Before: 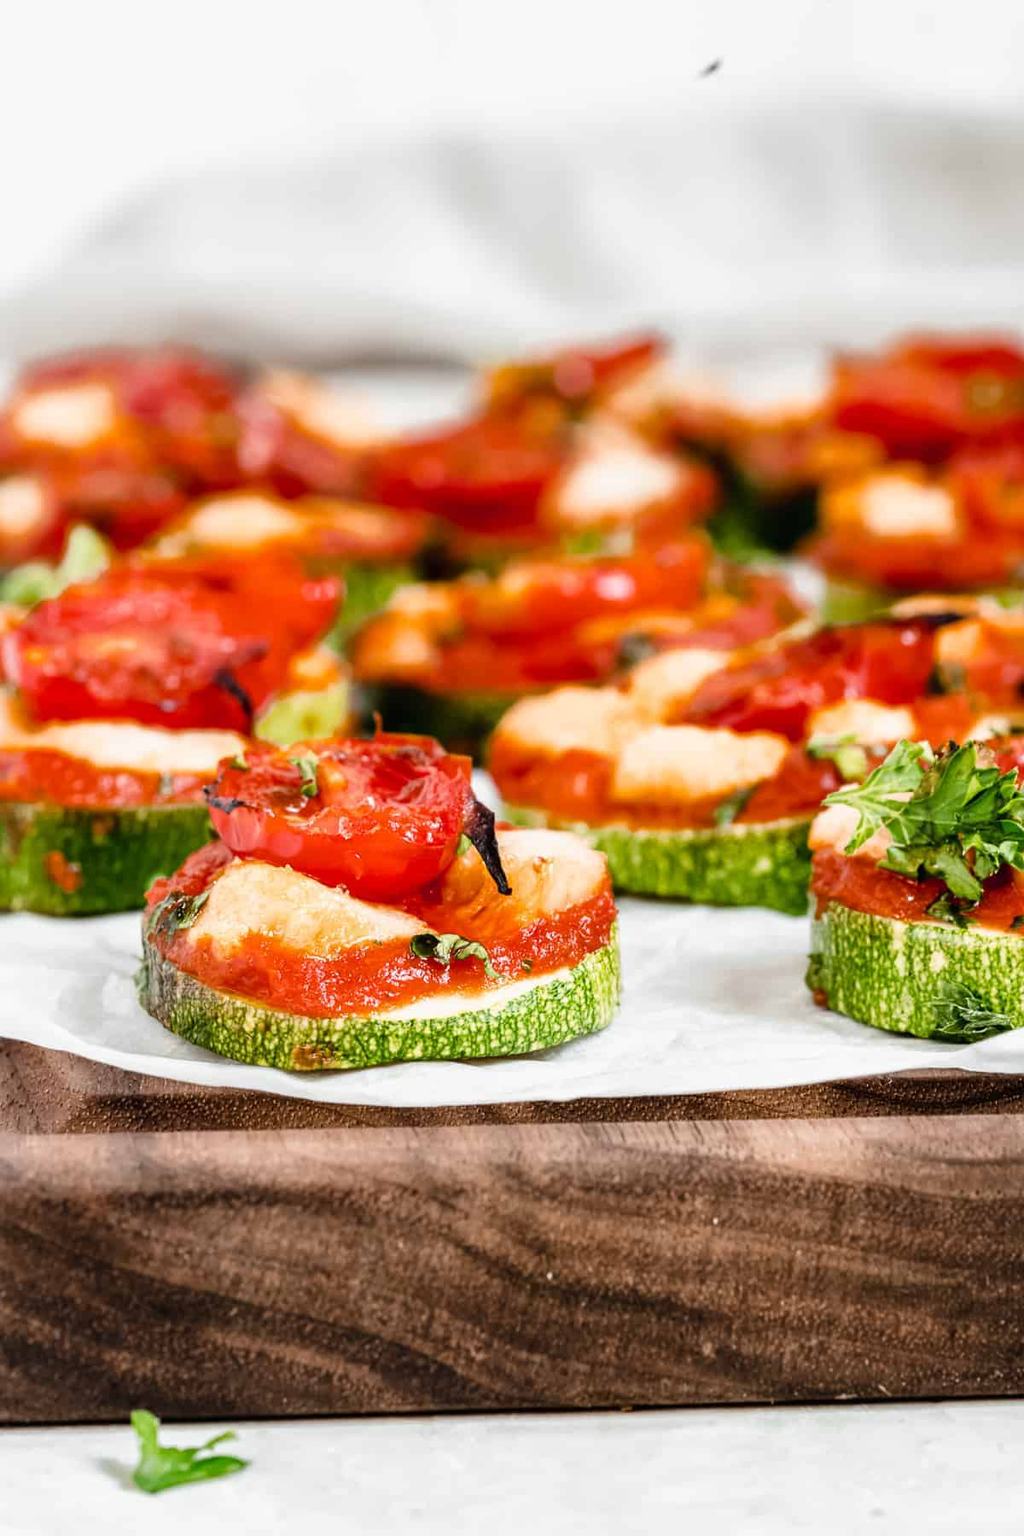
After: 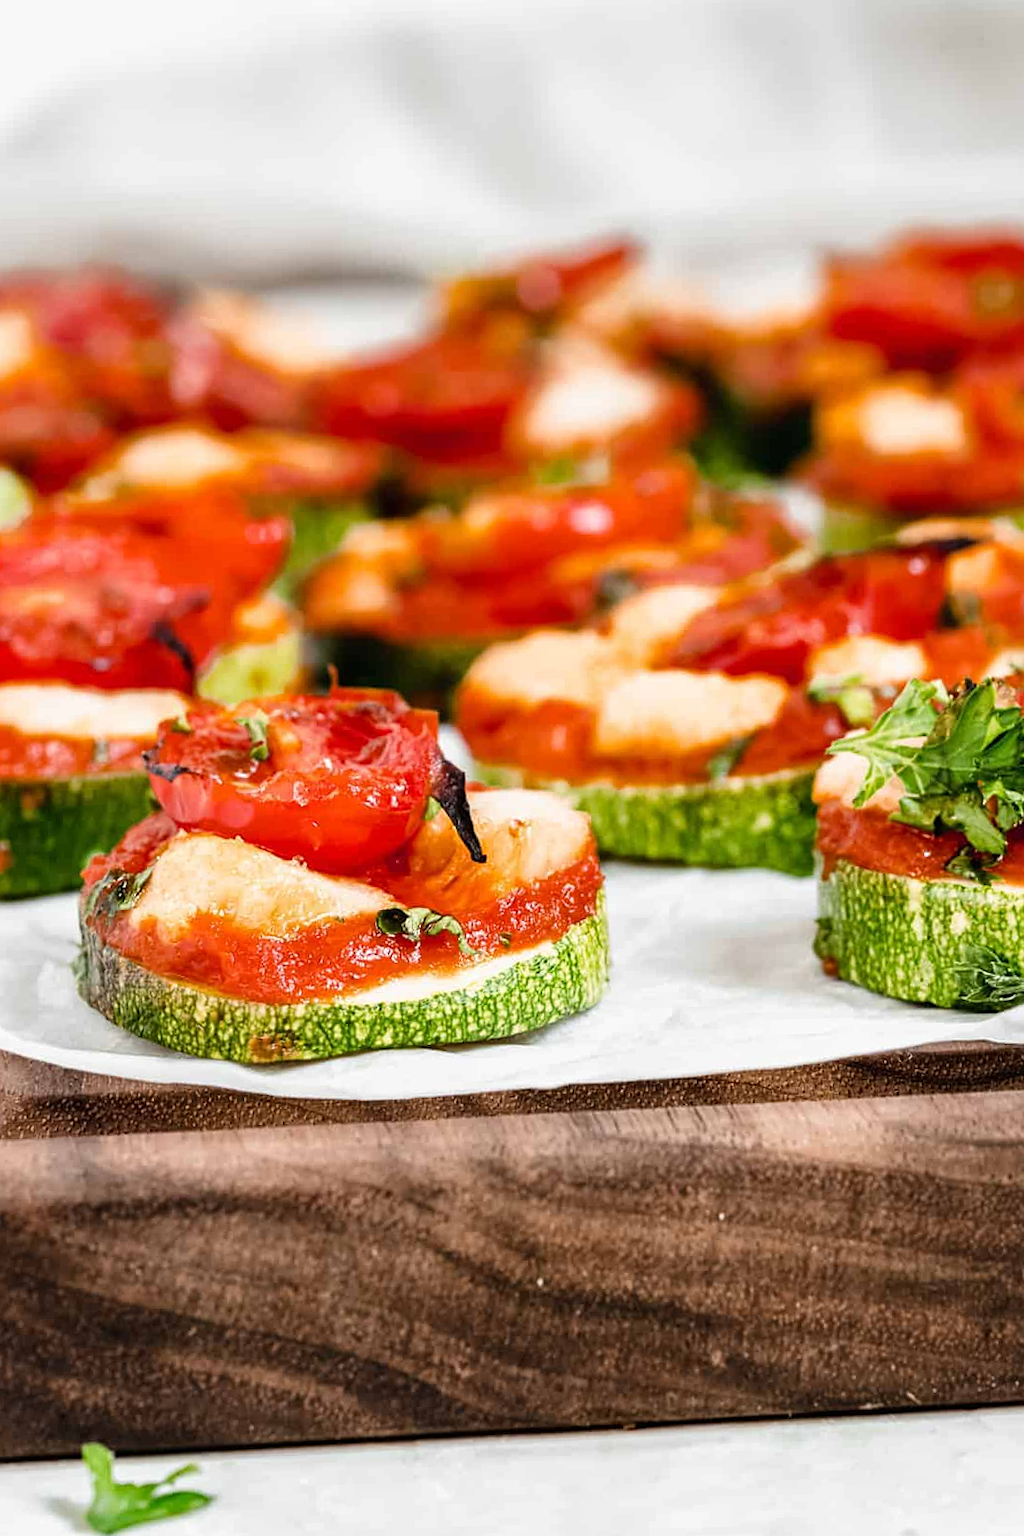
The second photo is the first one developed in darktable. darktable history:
crop and rotate: angle 1.61°, left 5.574%, top 5.688%
sharpen: amount 0.201
